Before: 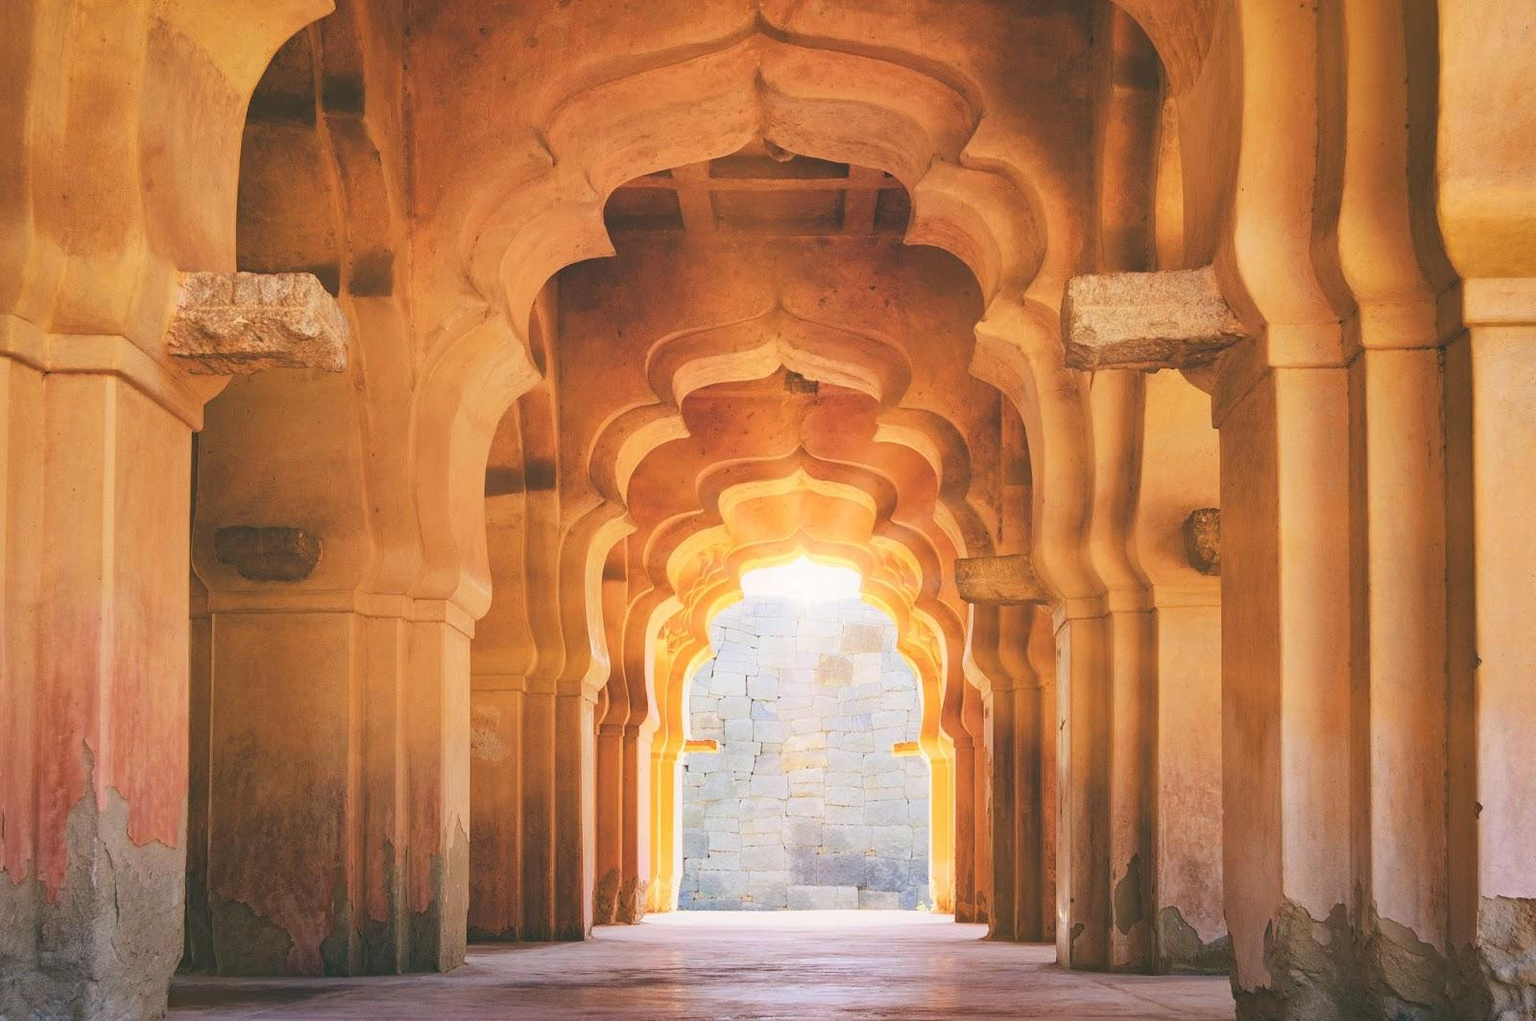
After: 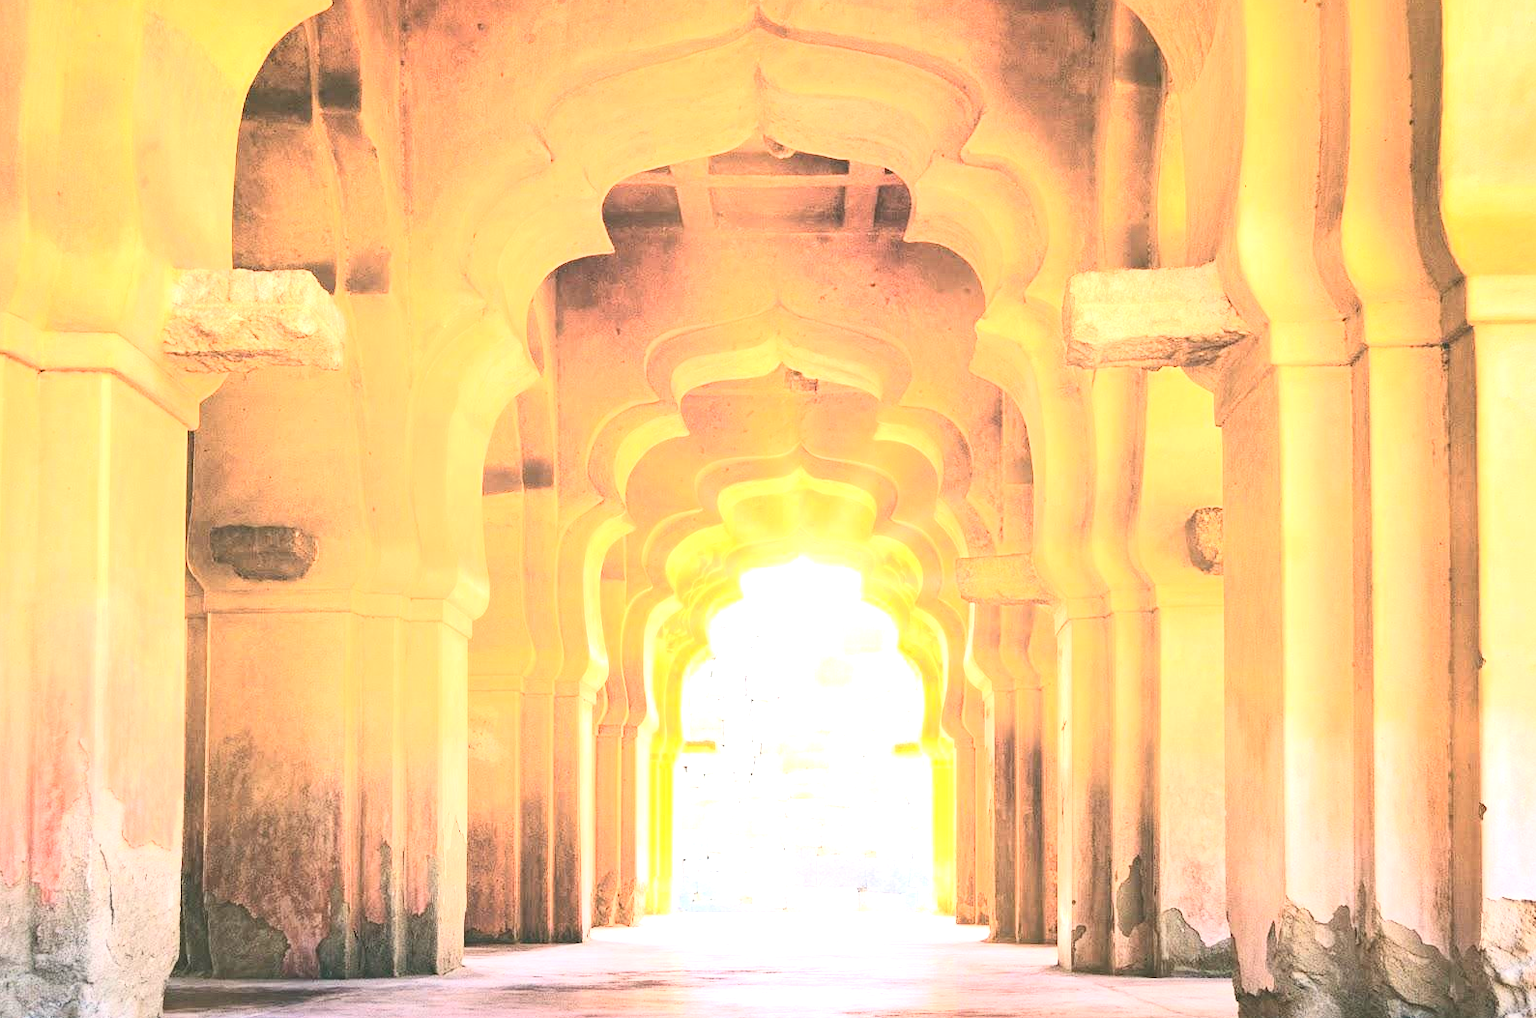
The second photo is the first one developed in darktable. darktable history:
crop: left 0.434%, top 0.485%, right 0.244%, bottom 0.386%
exposure: black level correction 0, exposure 1.45 EV, compensate exposure bias true, compensate highlight preservation false
white balance: emerald 1
contrast brightness saturation: contrast 0.39, brightness 0.1
